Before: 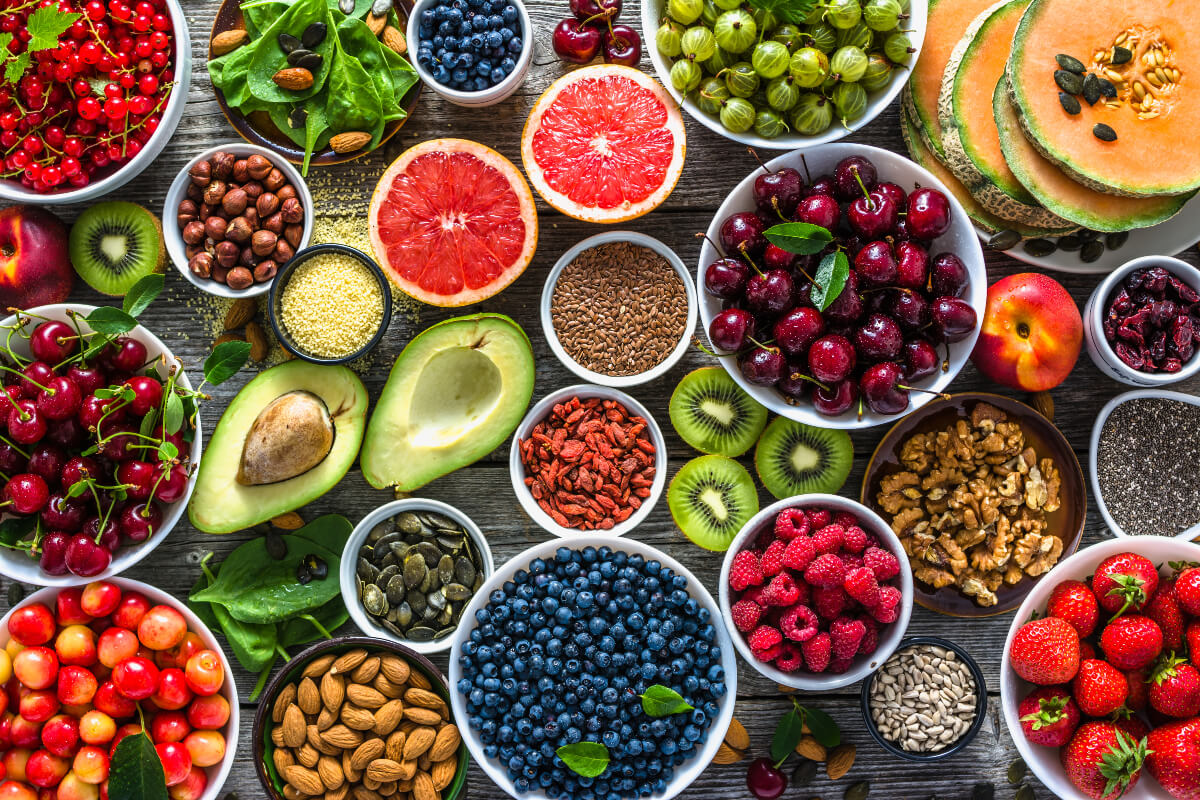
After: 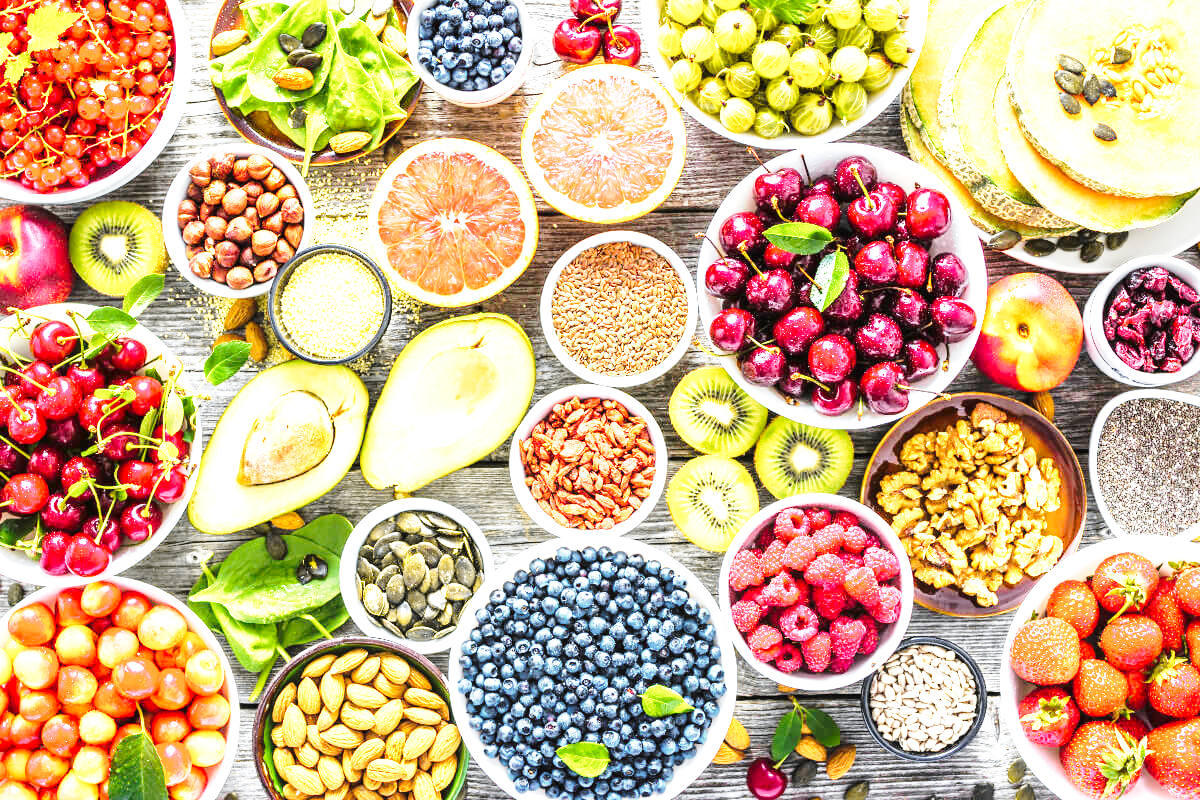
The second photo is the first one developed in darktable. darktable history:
base curve: curves: ch0 [(0, 0) (0.028, 0.03) (0.121, 0.232) (0.46, 0.748) (0.859, 0.968) (1, 1)], preserve colors none
exposure: exposure 2.237 EV, compensate highlight preservation false
tone curve: curves: ch0 [(0, 0.012) (0.036, 0.035) (0.274, 0.288) (0.504, 0.536) (0.844, 0.84) (1, 0.983)]; ch1 [(0, 0) (0.389, 0.403) (0.462, 0.486) (0.499, 0.498) (0.511, 0.502) (0.536, 0.547) (0.579, 0.578) (0.626, 0.645) (0.749, 0.781) (1, 1)]; ch2 [(0, 0) (0.457, 0.486) (0.5, 0.5) (0.557, 0.561) (0.614, 0.622) (0.704, 0.732) (1, 1)], color space Lab, independent channels, preserve colors none
